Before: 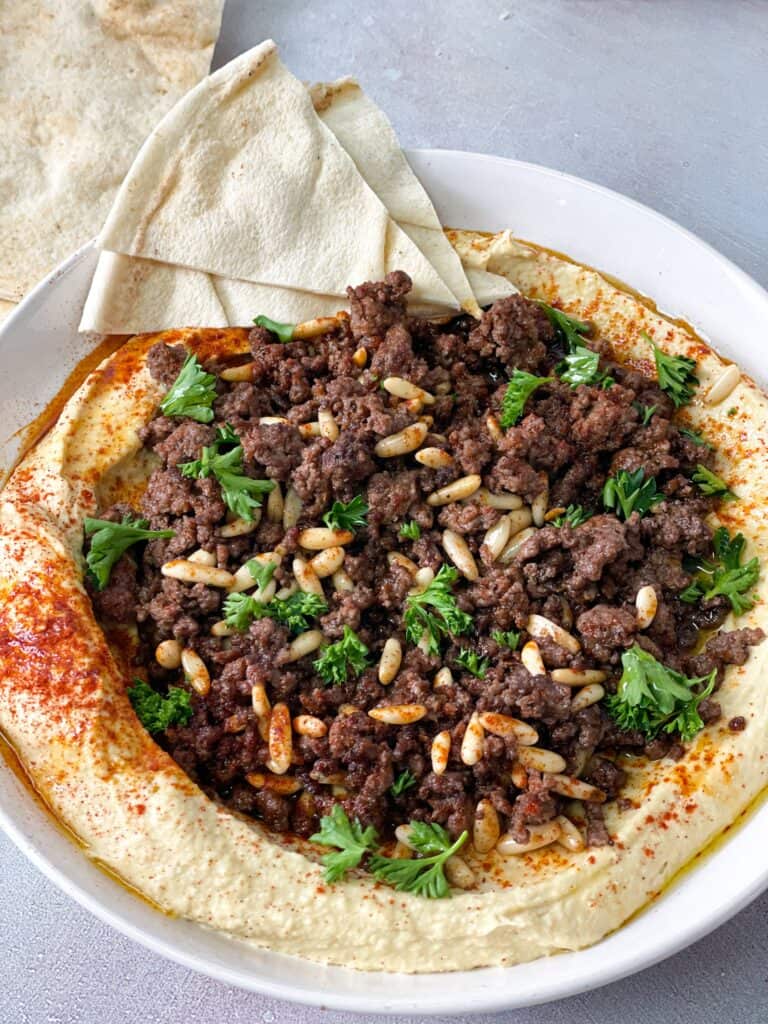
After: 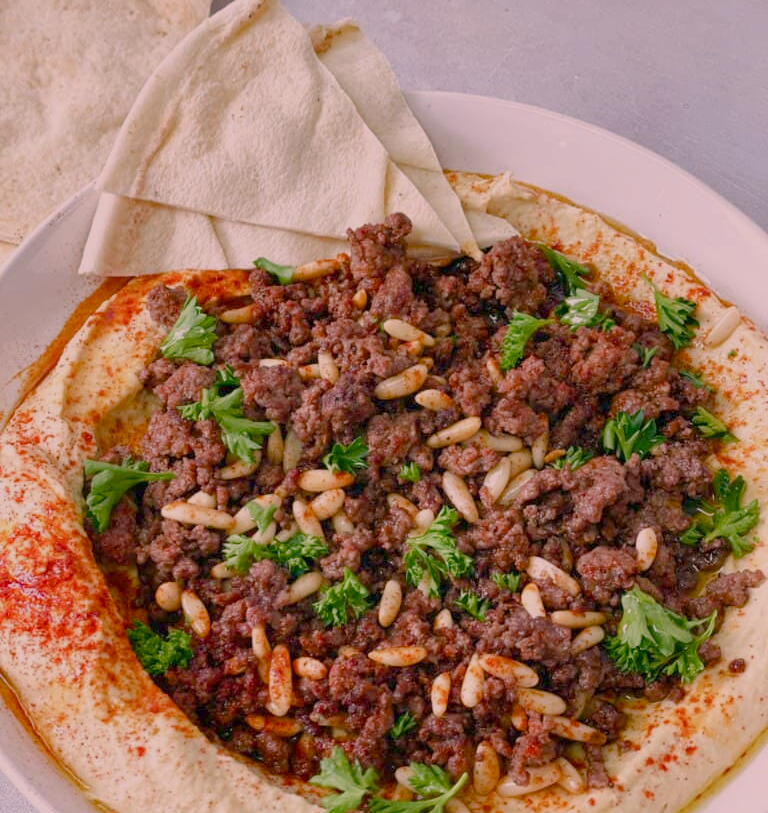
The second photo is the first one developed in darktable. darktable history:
color correction: highlights a* 14.52, highlights b* 4.84
crop and rotate: top 5.667%, bottom 14.937%
color balance rgb: shadows lift › chroma 1%, shadows lift › hue 113°, highlights gain › chroma 0.2%, highlights gain › hue 333°, perceptual saturation grading › global saturation 20%, perceptual saturation grading › highlights -50%, perceptual saturation grading › shadows 25%, contrast -30%
